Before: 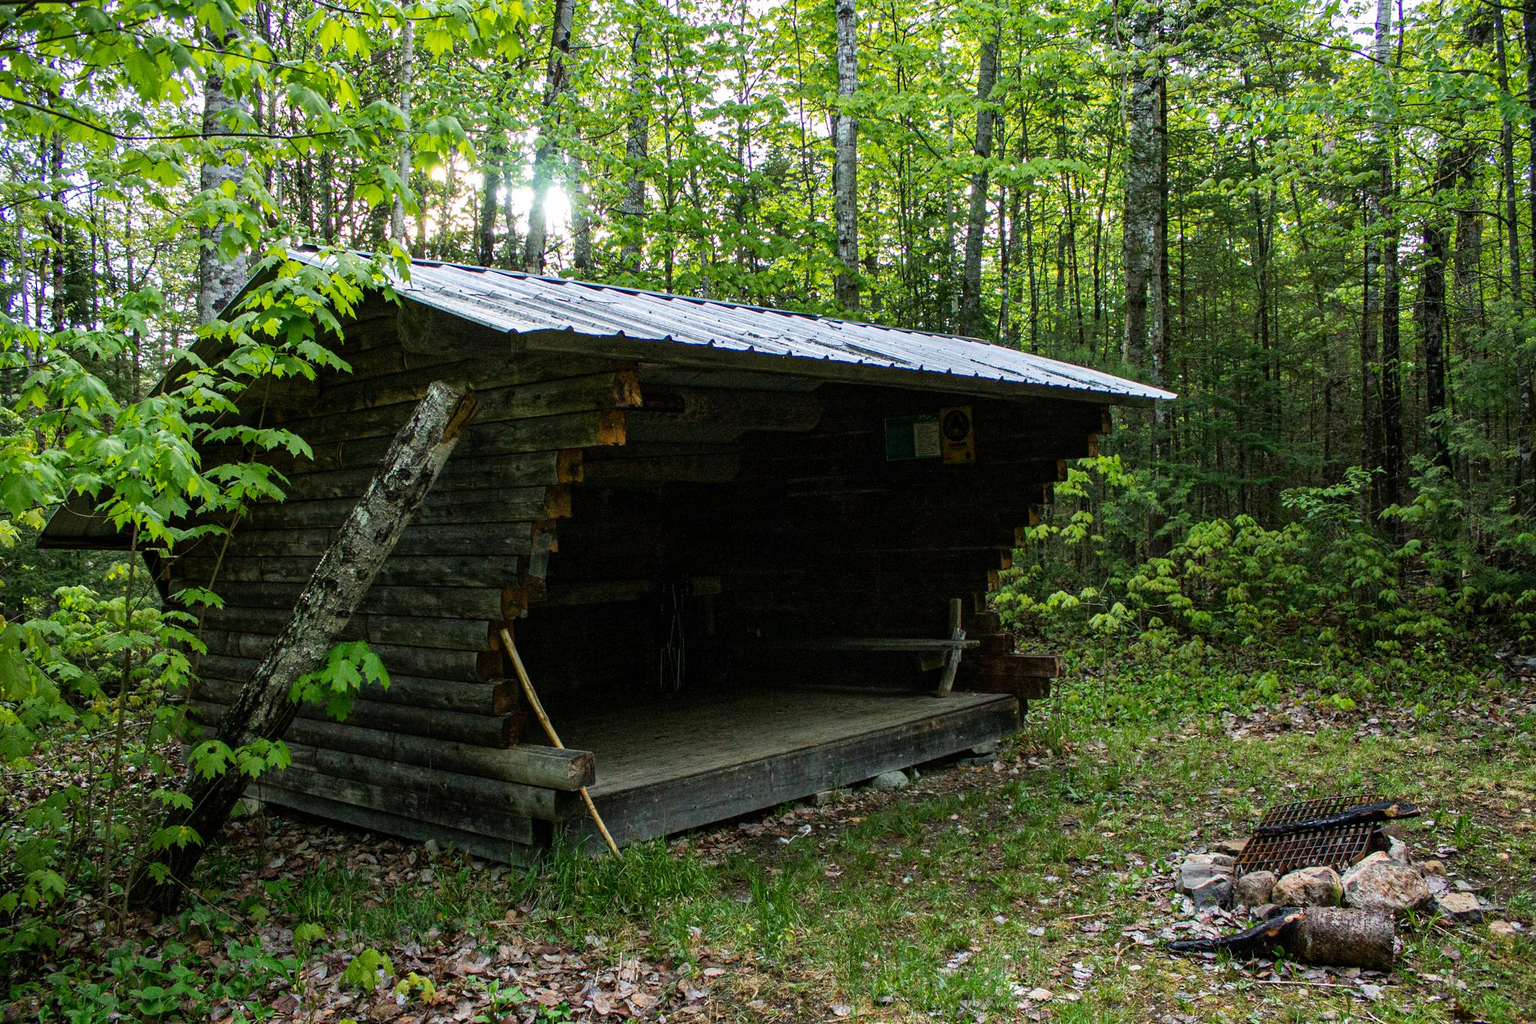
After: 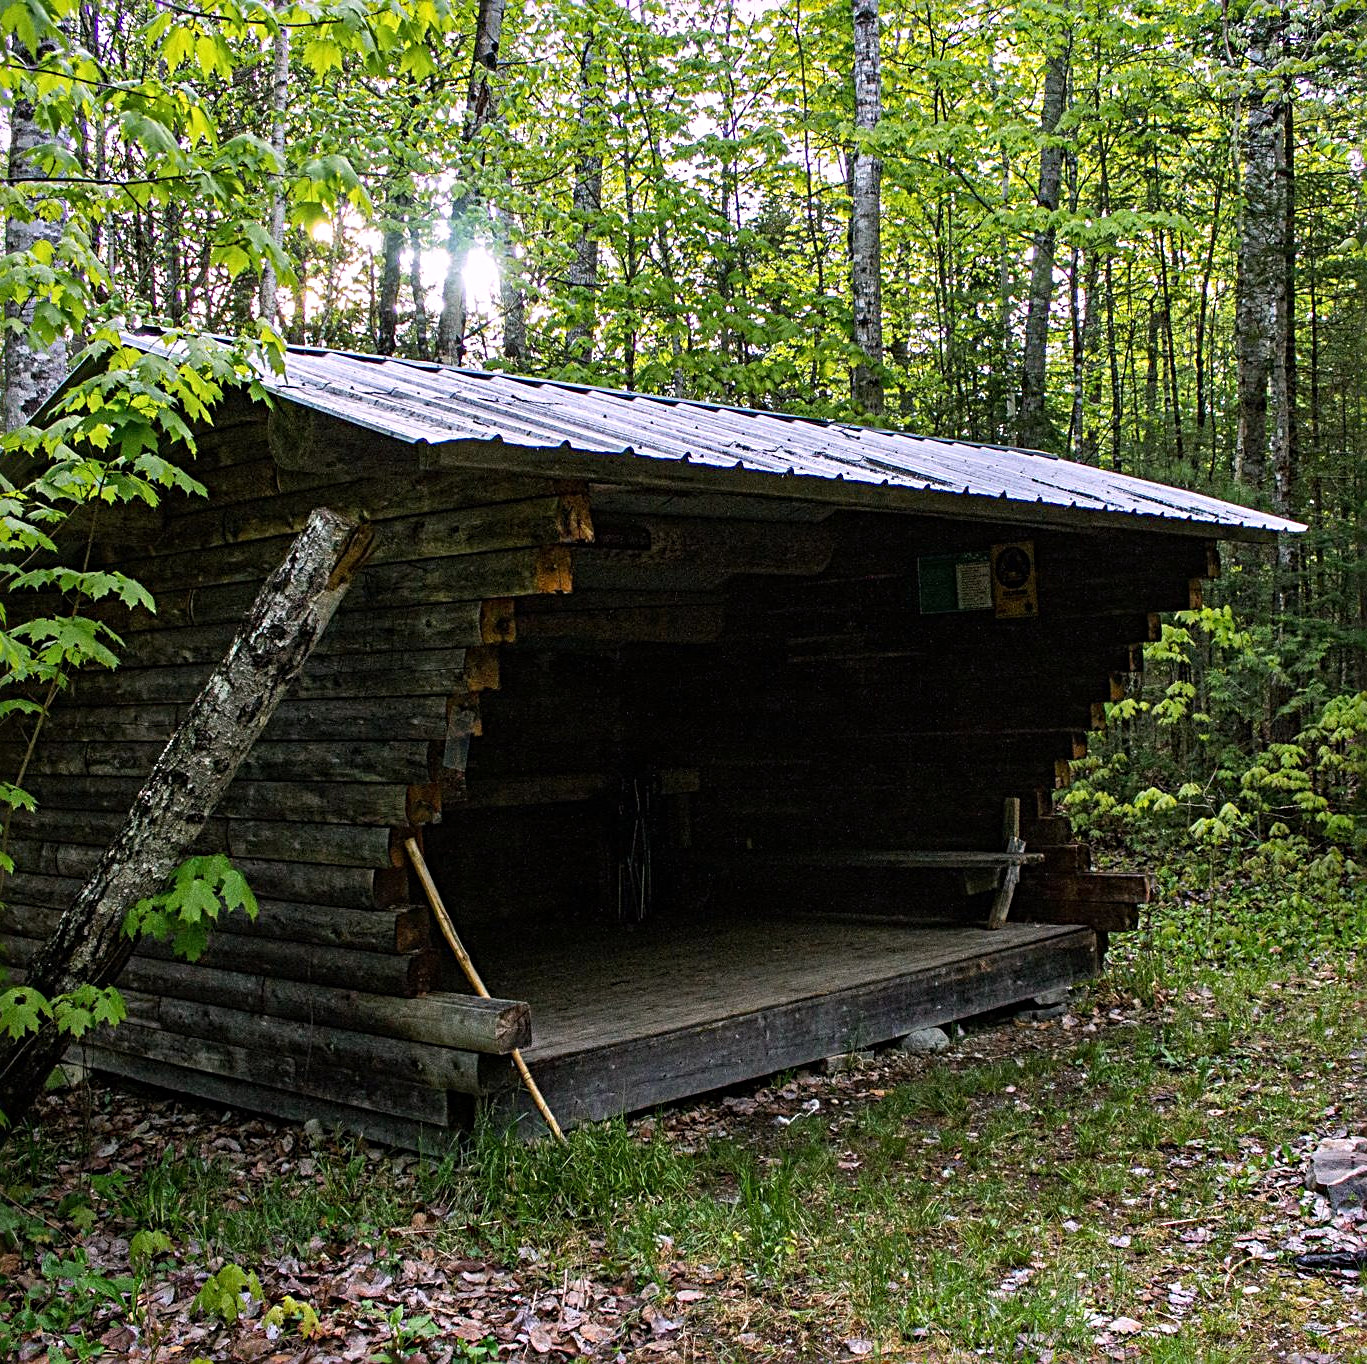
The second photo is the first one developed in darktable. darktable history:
crop and rotate: left 12.83%, right 20.41%
sharpen: radius 3.979
color calibration: output R [1.063, -0.012, -0.003, 0], output B [-0.079, 0.047, 1, 0], x 0.367, y 0.379, temperature 4389.18 K
